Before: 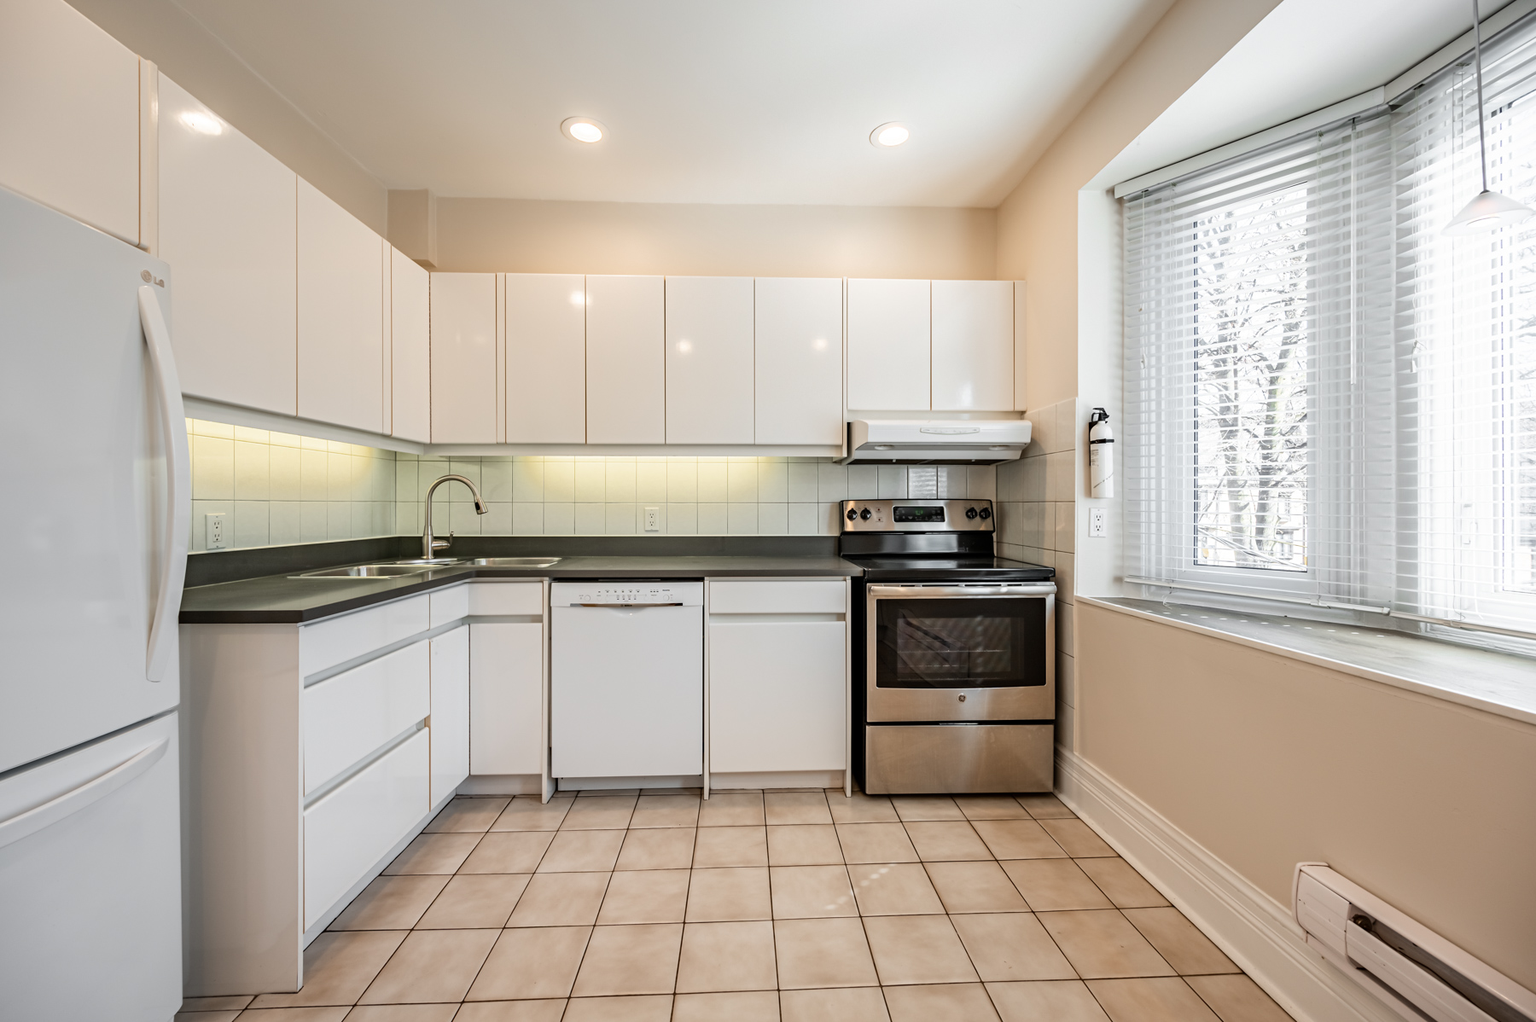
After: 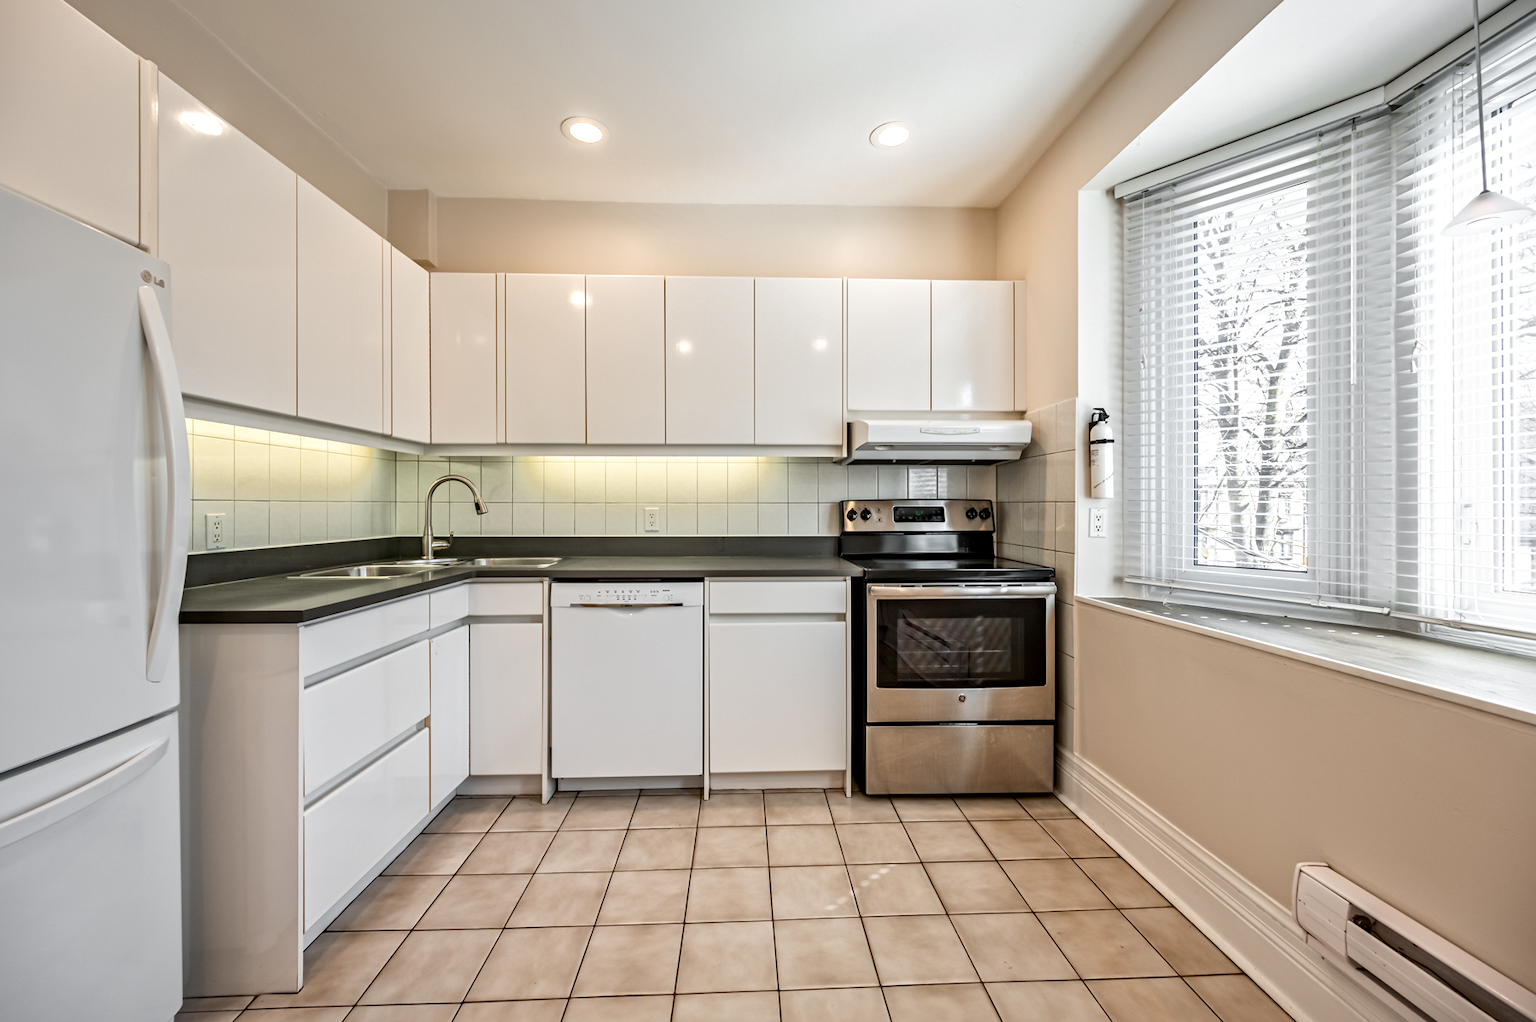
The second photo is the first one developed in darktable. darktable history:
local contrast: mode bilateral grid, contrast 19, coarseness 20, detail 150%, midtone range 0.2
